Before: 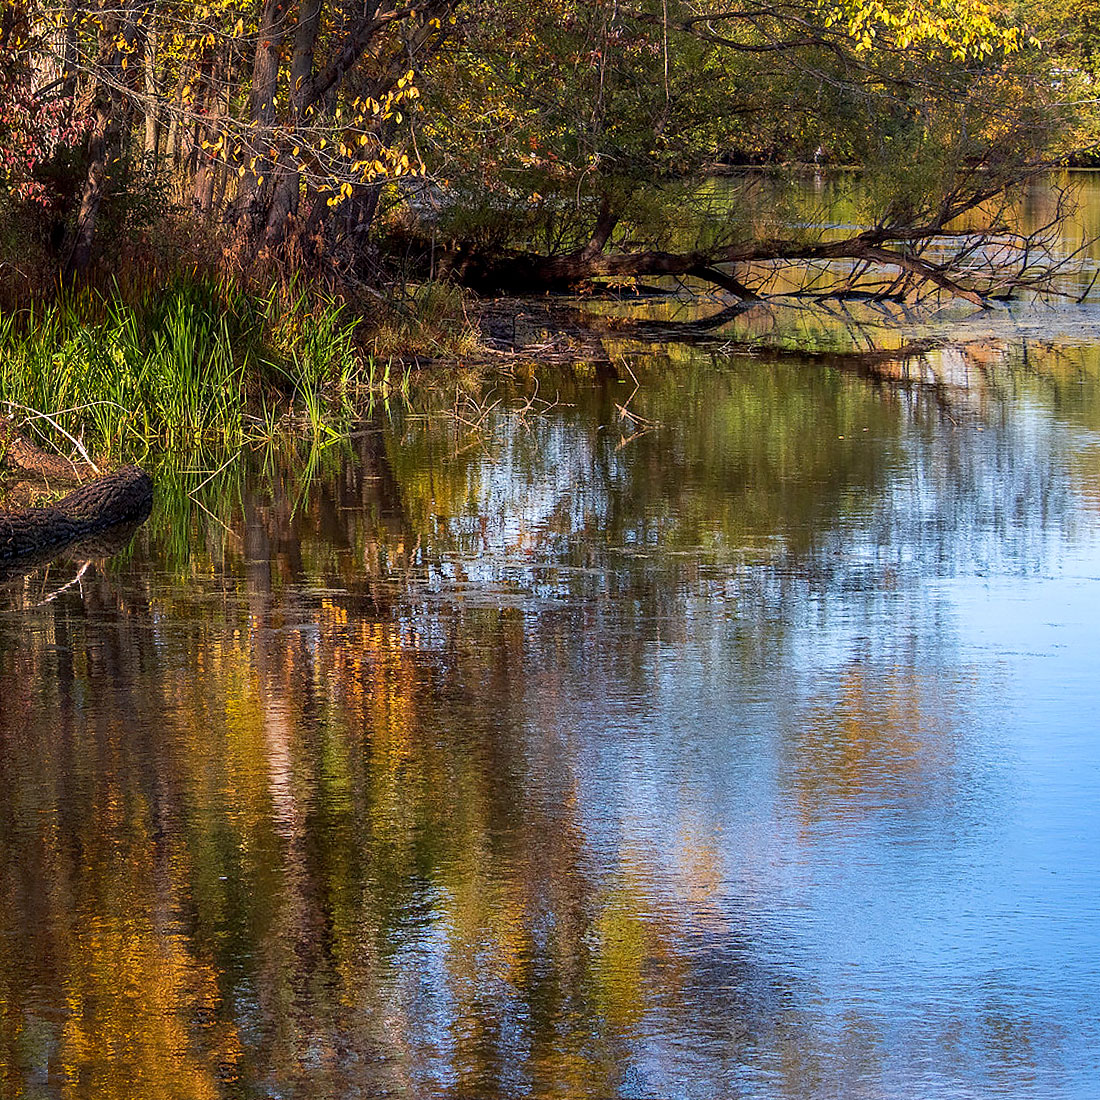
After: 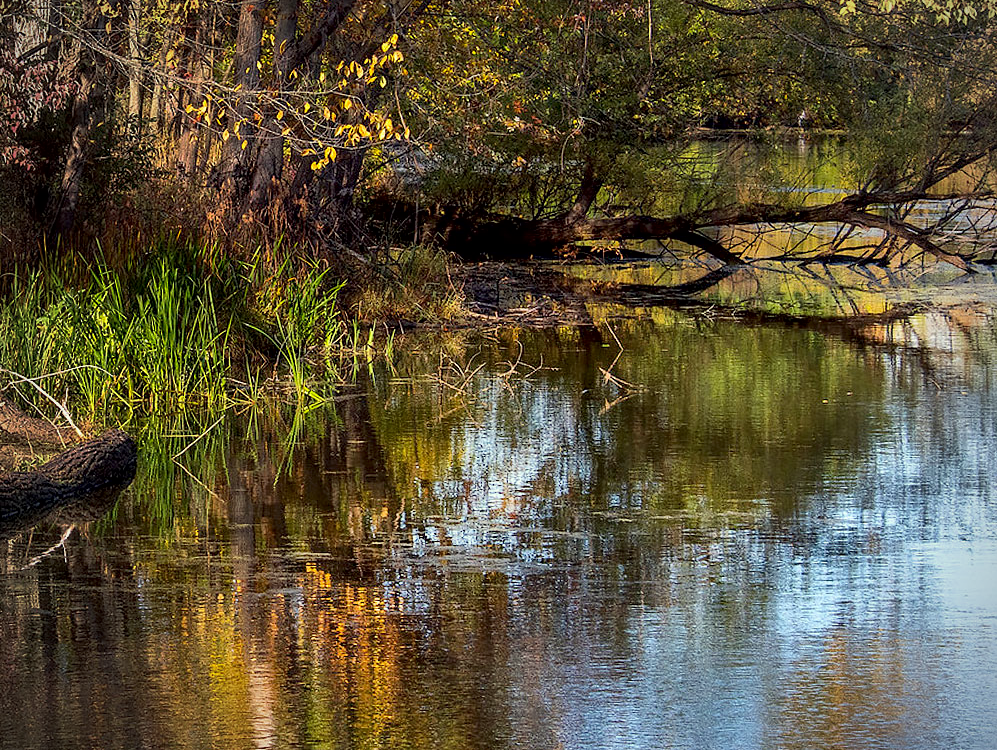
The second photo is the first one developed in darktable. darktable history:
local contrast: mode bilateral grid, contrast 19, coarseness 99, detail 150%, midtone range 0.2
color correction: highlights a* -4.42, highlights b* 7.15
crop: left 1.535%, top 3.356%, right 7.767%, bottom 28.416%
vignetting: on, module defaults
